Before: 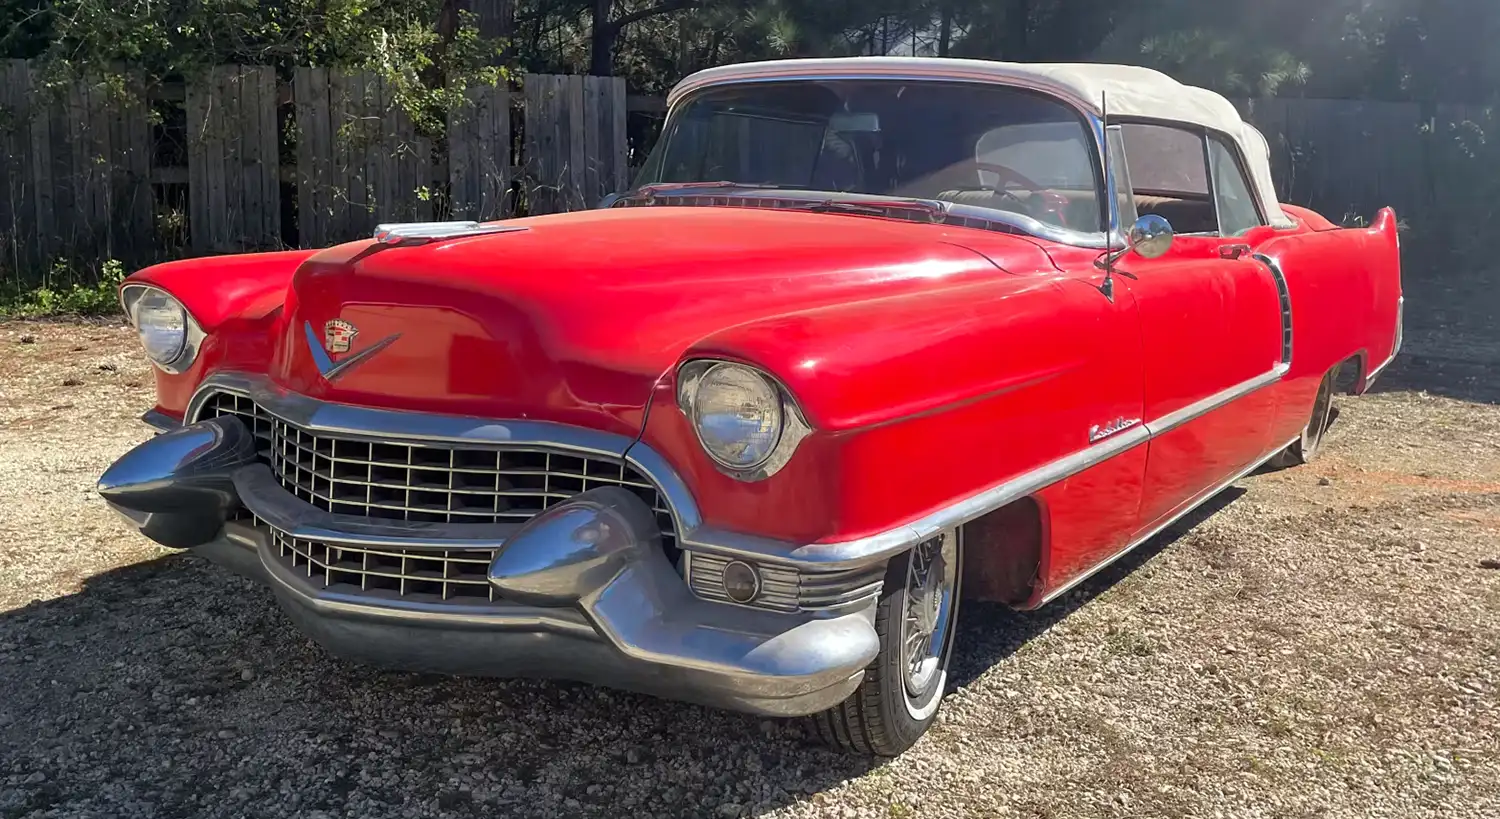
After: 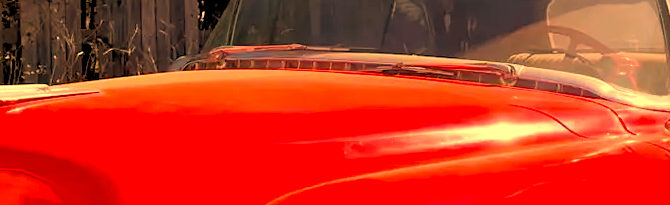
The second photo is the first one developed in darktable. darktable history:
white balance: red 1.467, blue 0.684
crop: left 28.64%, top 16.832%, right 26.637%, bottom 58.055%
rgb levels: levels [[0.013, 0.434, 0.89], [0, 0.5, 1], [0, 0.5, 1]]
color balance rgb: linear chroma grading › shadows -8%, linear chroma grading › global chroma 10%, perceptual saturation grading › global saturation 2%, perceptual saturation grading › highlights -2%, perceptual saturation grading › mid-tones 4%, perceptual saturation grading › shadows 8%, perceptual brilliance grading › global brilliance 2%, perceptual brilliance grading › highlights -4%, global vibrance 16%, saturation formula JzAzBz (2021)
